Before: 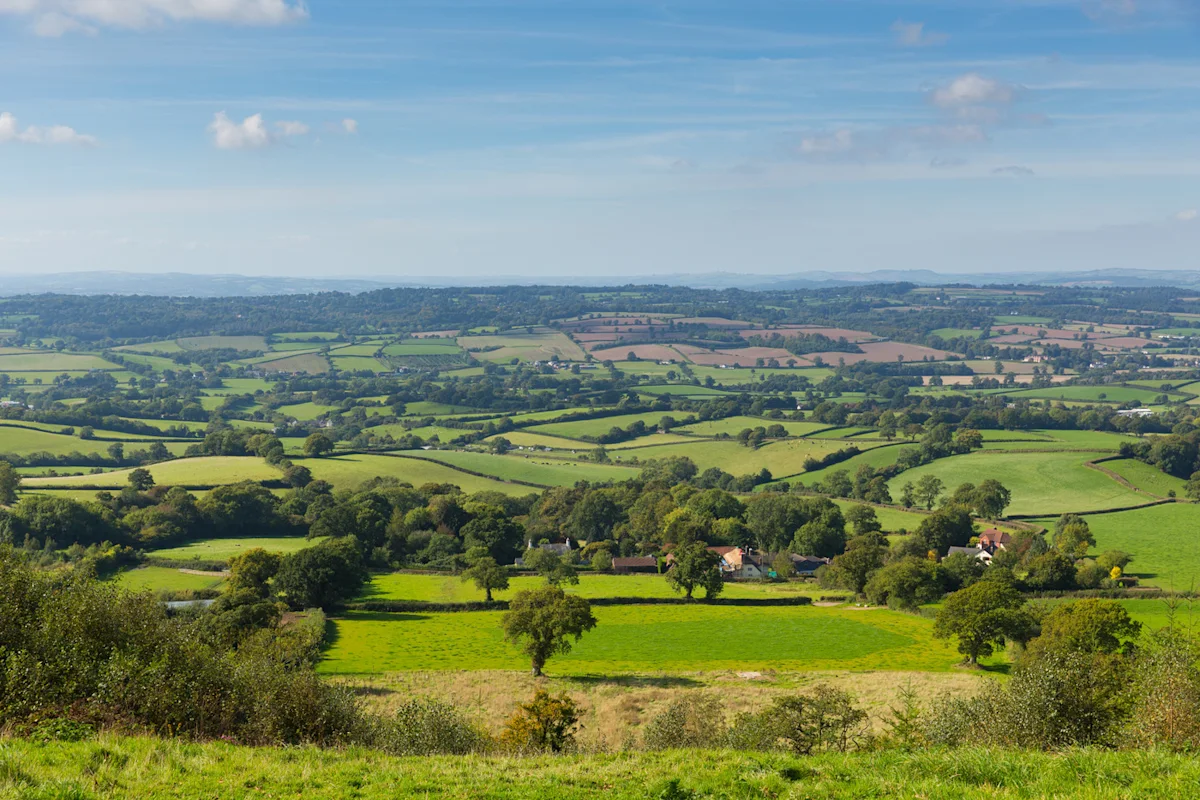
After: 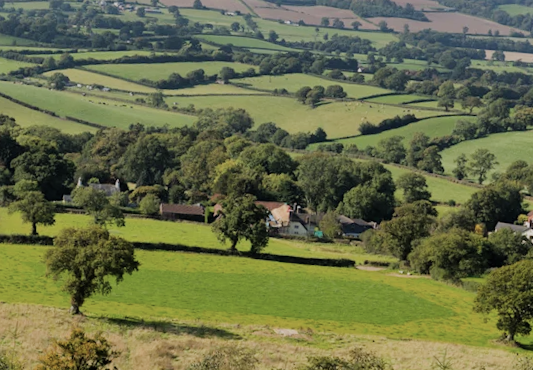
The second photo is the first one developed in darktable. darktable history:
rotate and perspective: rotation 5.12°, automatic cropping off
contrast brightness saturation: contrast 0.06, brightness -0.01, saturation -0.23
crop: left 37.221%, top 45.169%, right 20.63%, bottom 13.777%
white balance: emerald 1
filmic rgb: black relative exposure -7.65 EV, white relative exposure 4.56 EV, hardness 3.61
shadows and highlights: low approximation 0.01, soften with gaussian
